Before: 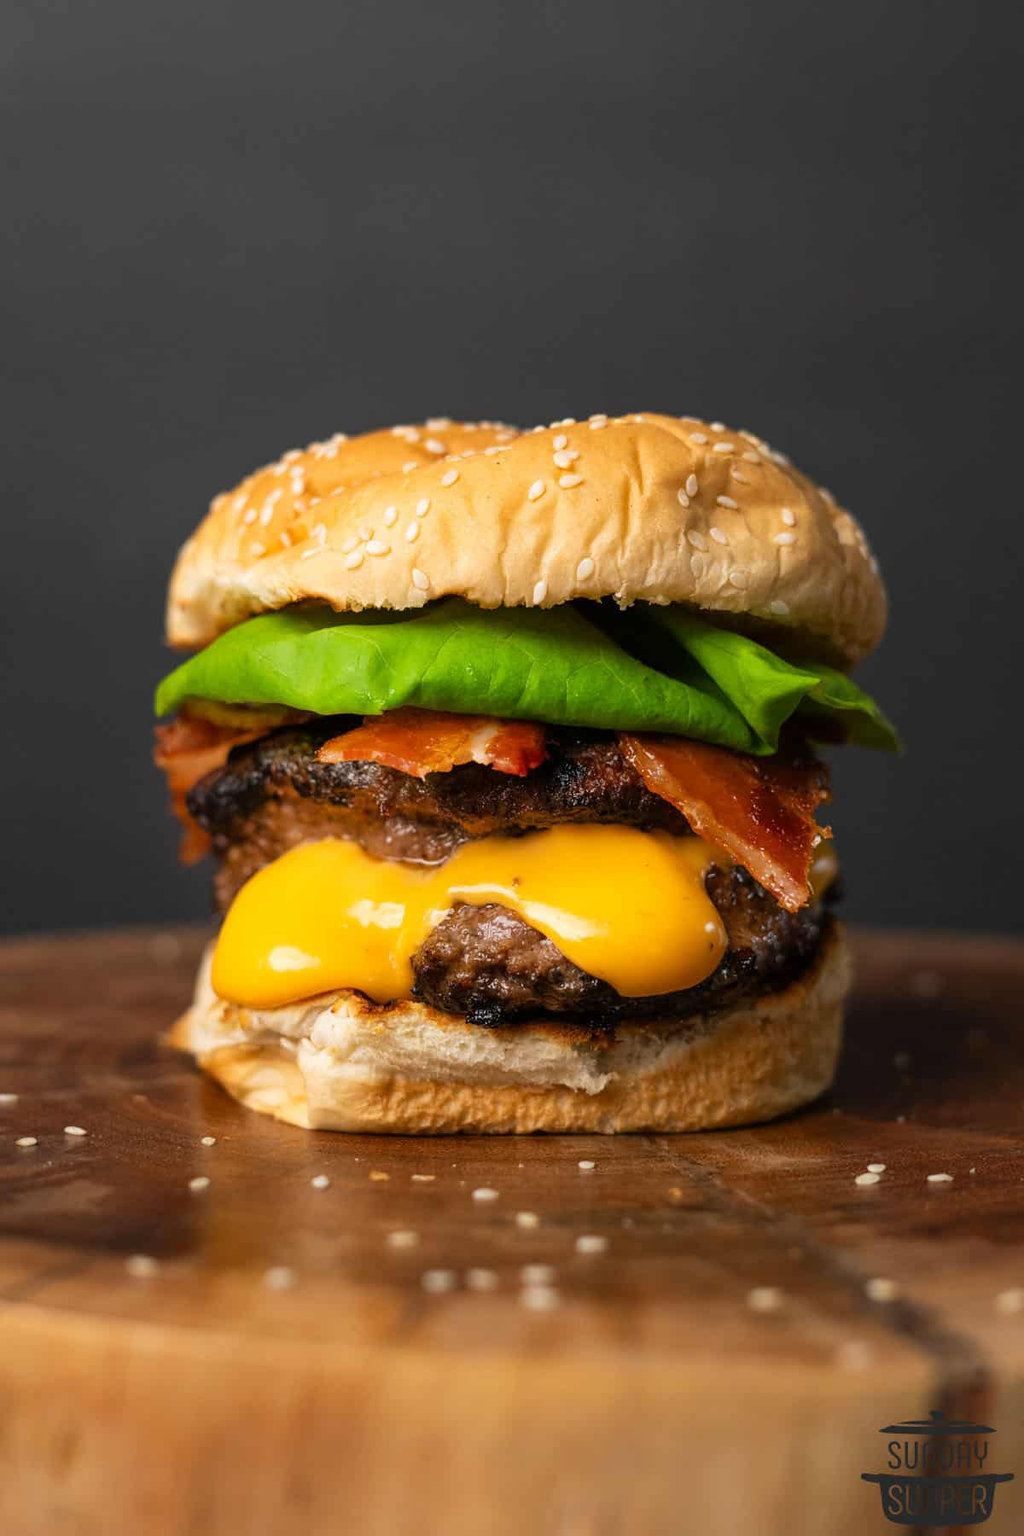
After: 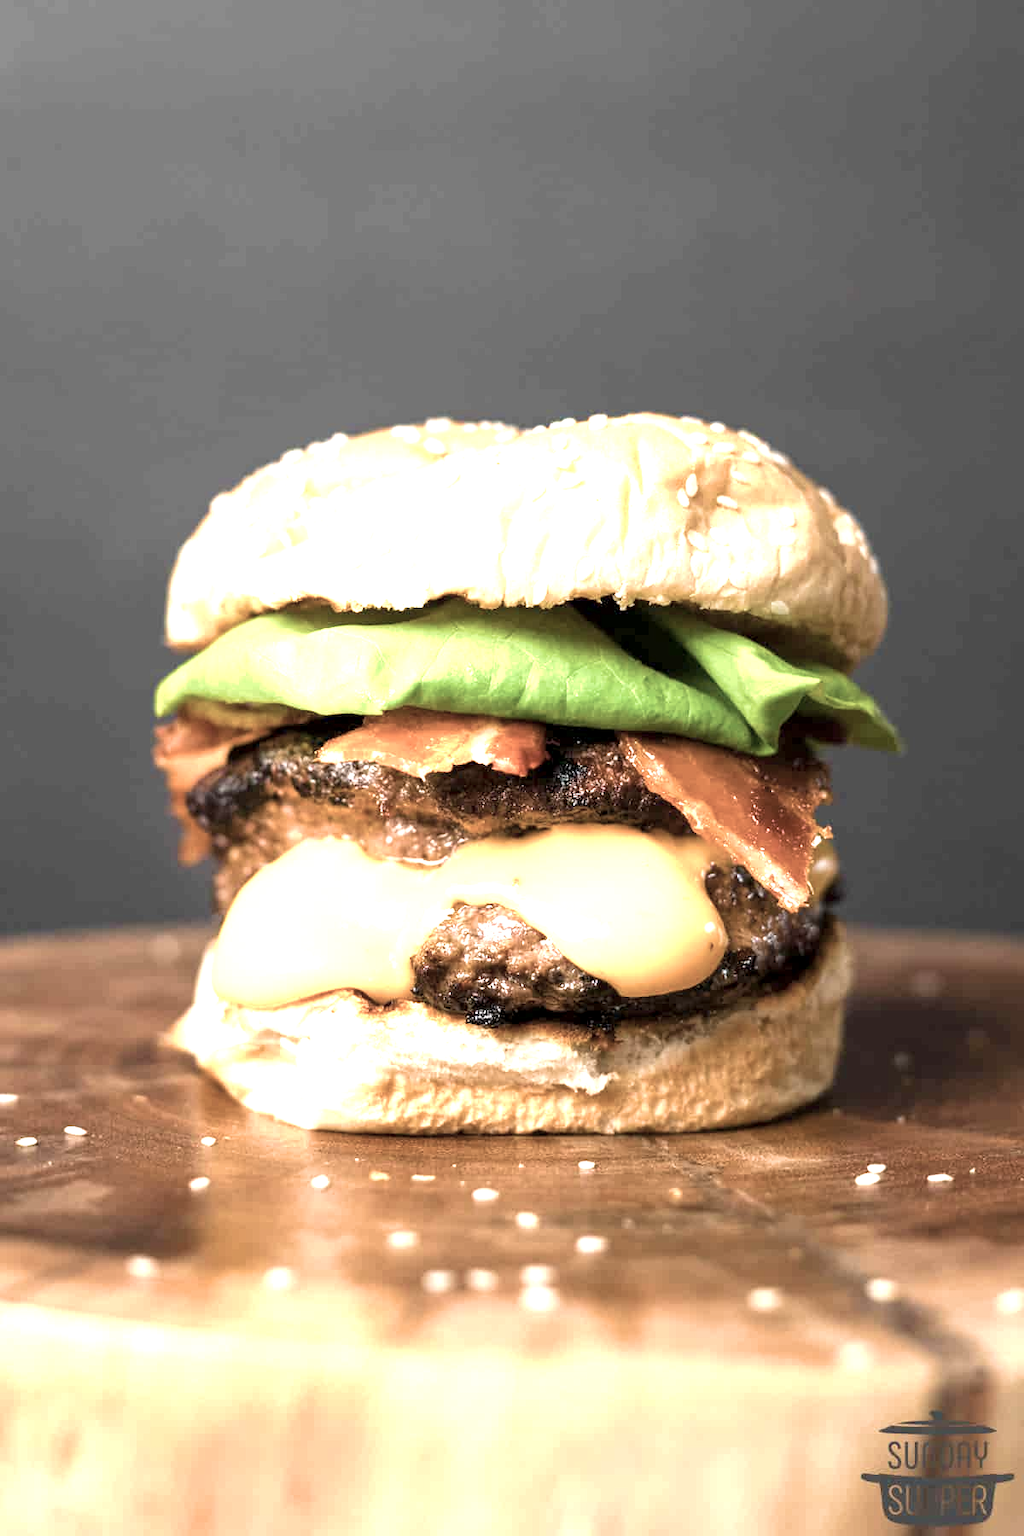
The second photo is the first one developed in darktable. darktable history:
color correction: highlights b* 0.02, saturation 0.506
exposure: black level correction 0.001, exposure 1.85 EV, compensate exposure bias true, compensate highlight preservation false
velvia: strength 39.78%
